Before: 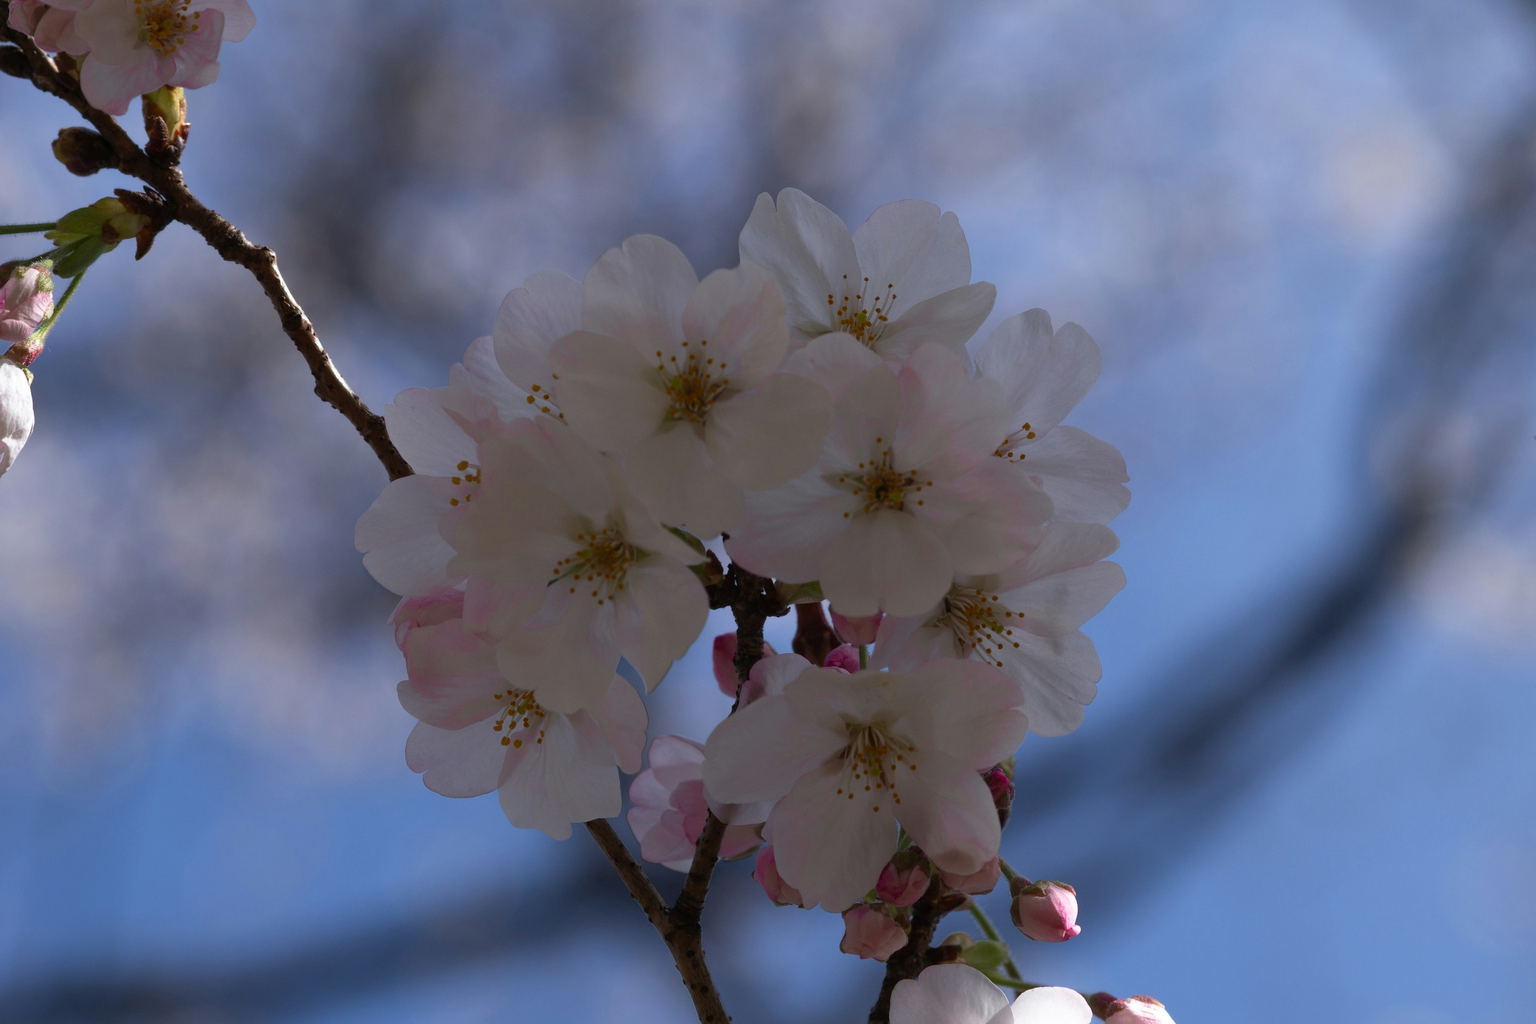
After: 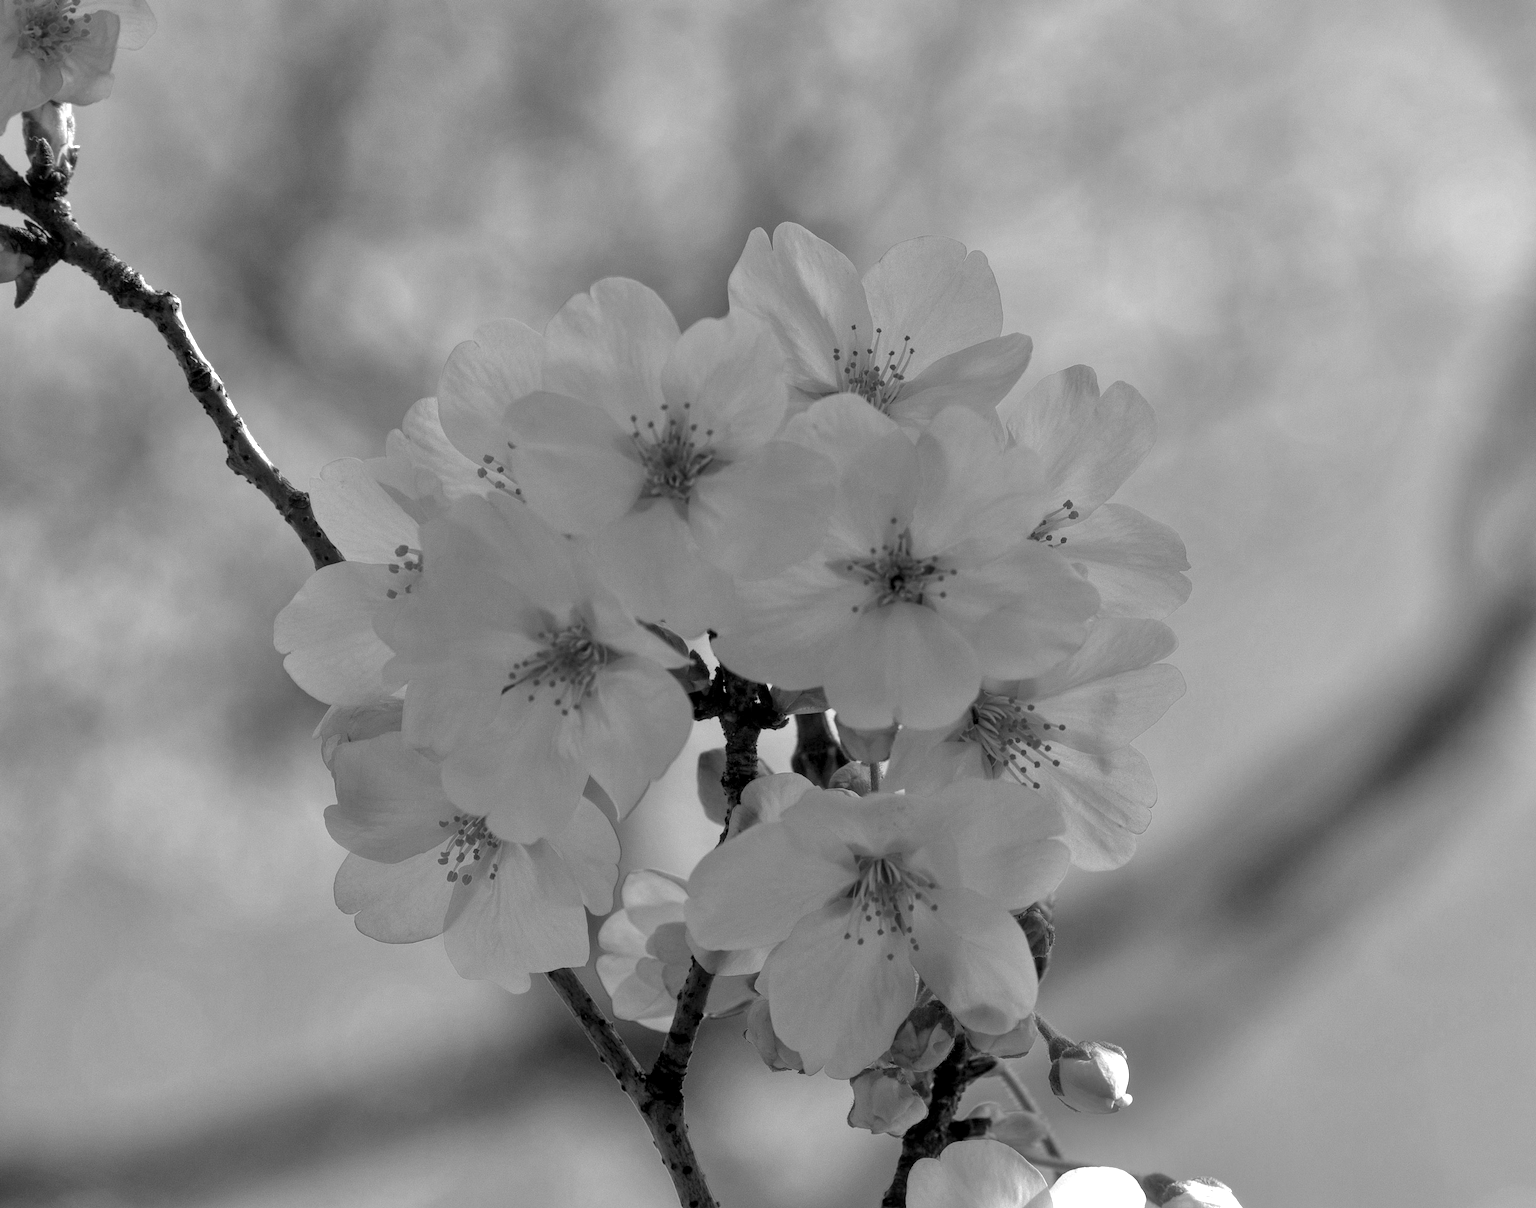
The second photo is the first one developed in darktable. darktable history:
rotate and perspective: automatic cropping original format, crop left 0, crop top 0
monochrome: on, module defaults
local contrast: detail 130%
white balance: red 1.467, blue 0.684
color balance rgb: perceptual saturation grading › global saturation 20%, perceptual saturation grading › highlights -25%, perceptual saturation grading › shadows 25%
contrast brightness saturation: contrast 0.04, saturation 0.16
crop: left 8.026%, right 7.374%
tone equalizer: -7 EV 0.15 EV, -6 EV 0.6 EV, -5 EV 1.15 EV, -4 EV 1.33 EV, -3 EV 1.15 EV, -2 EV 0.6 EV, -1 EV 0.15 EV, mask exposure compensation -0.5 EV
